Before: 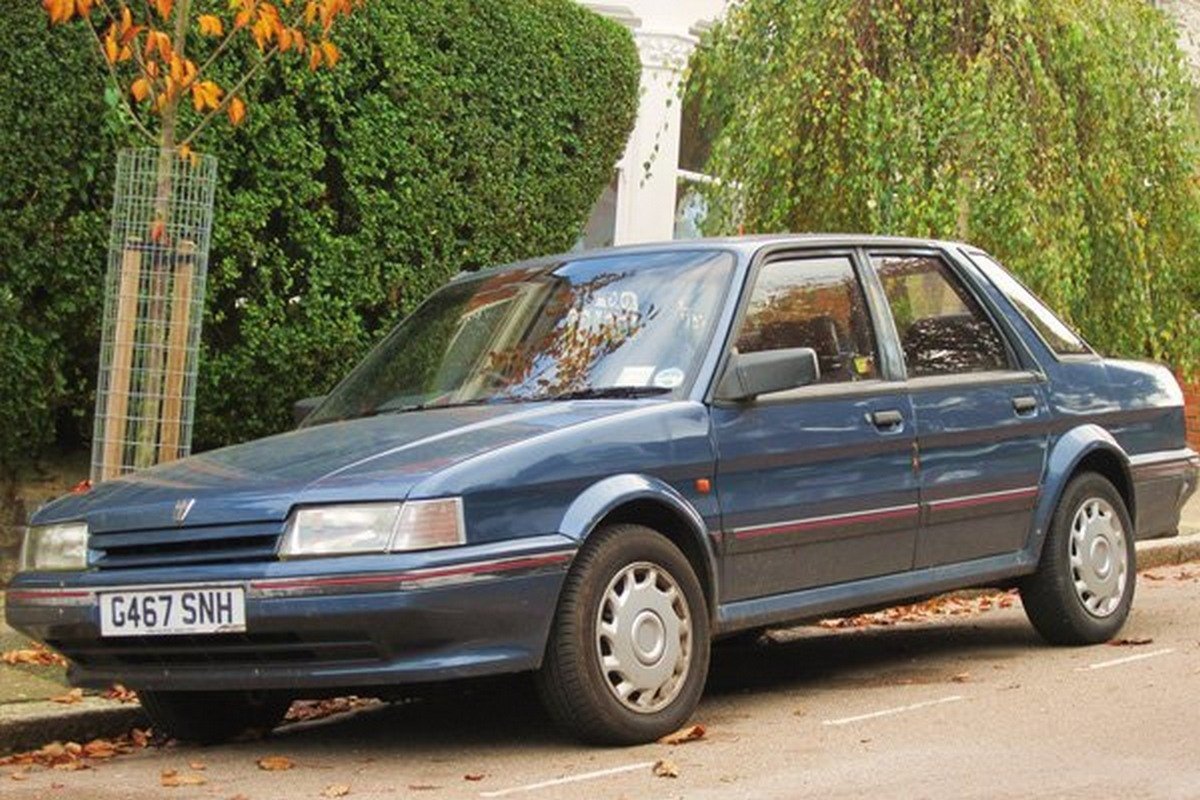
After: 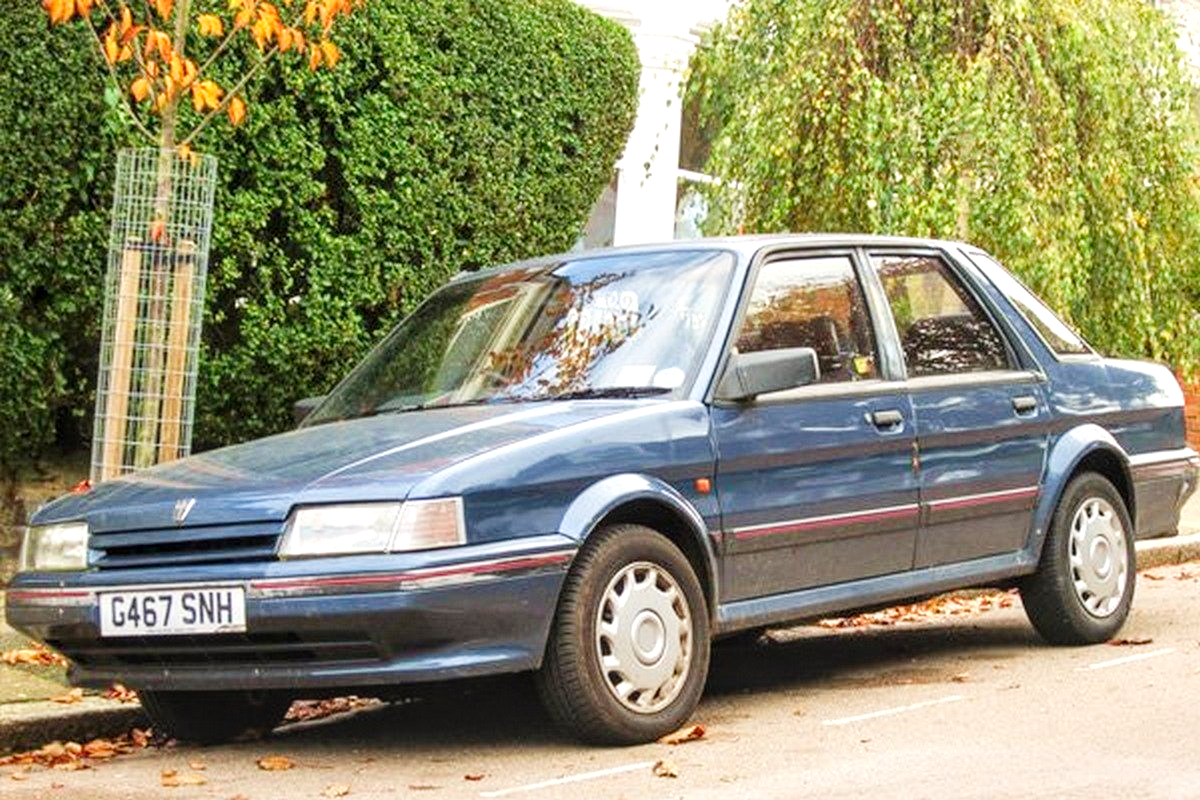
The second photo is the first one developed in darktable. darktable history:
exposure: exposure 0.404 EV, compensate highlight preservation false
shadows and highlights: shadows 13.35, white point adjustment 1.17, highlights -0.756, soften with gaussian
tone curve: curves: ch0 [(0, 0) (0.004, 0.001) (0.133, 0.112) (0.325, 0.362) (0.832, 0.893) (1, 1)], preserve colors none
local contrast: on, module defaults
